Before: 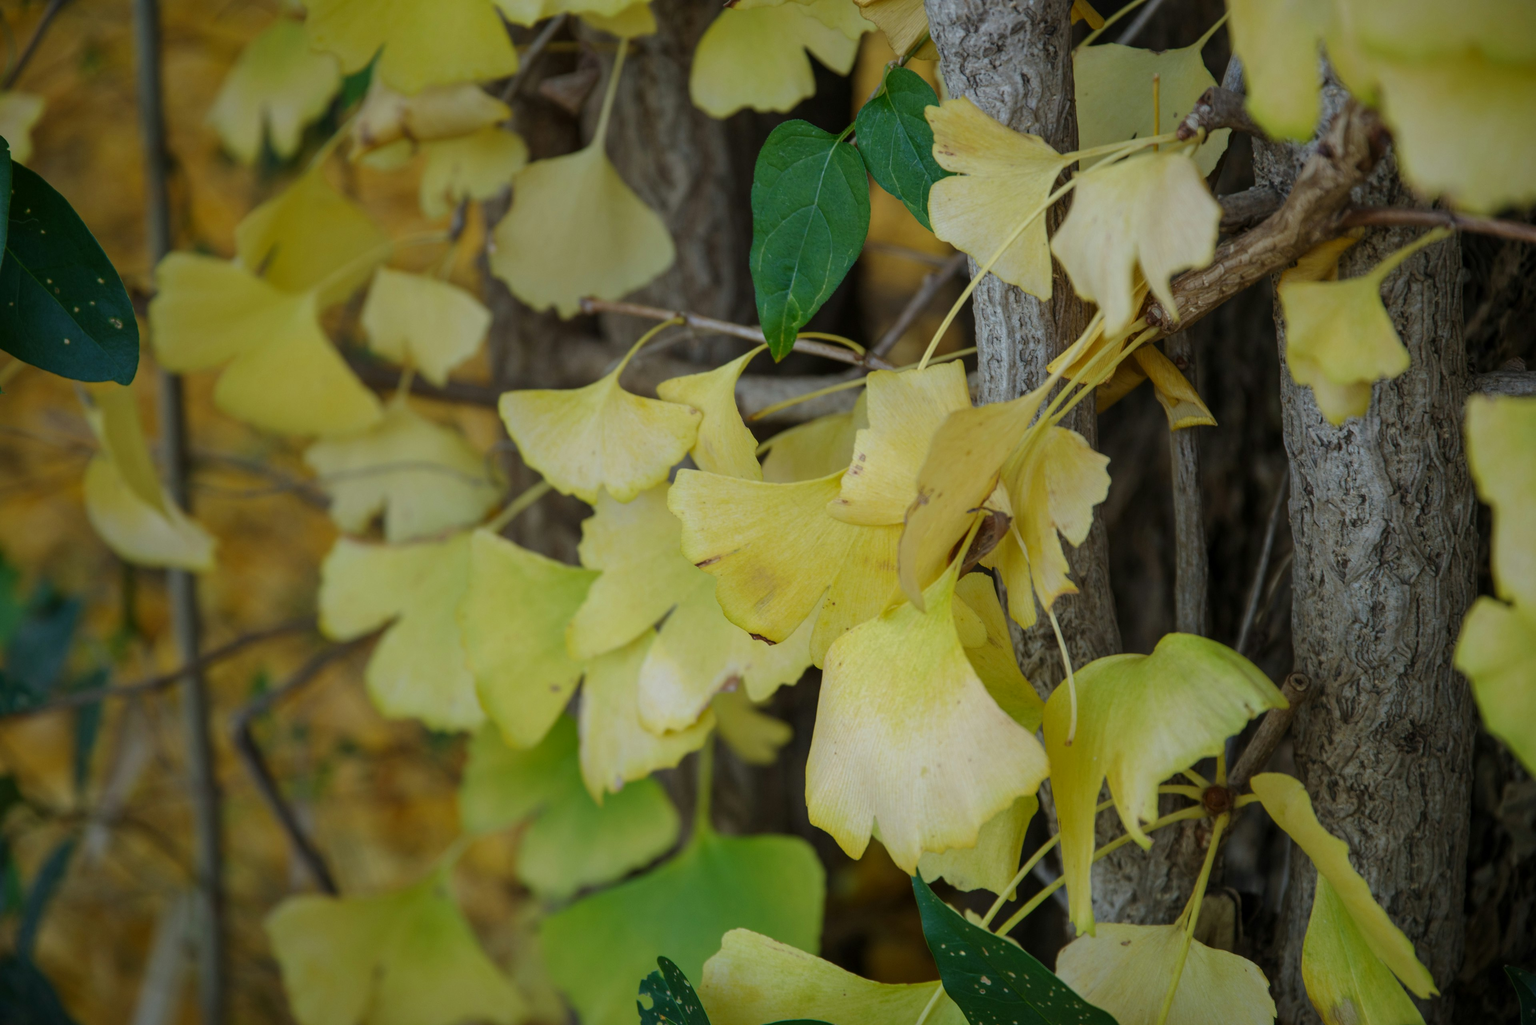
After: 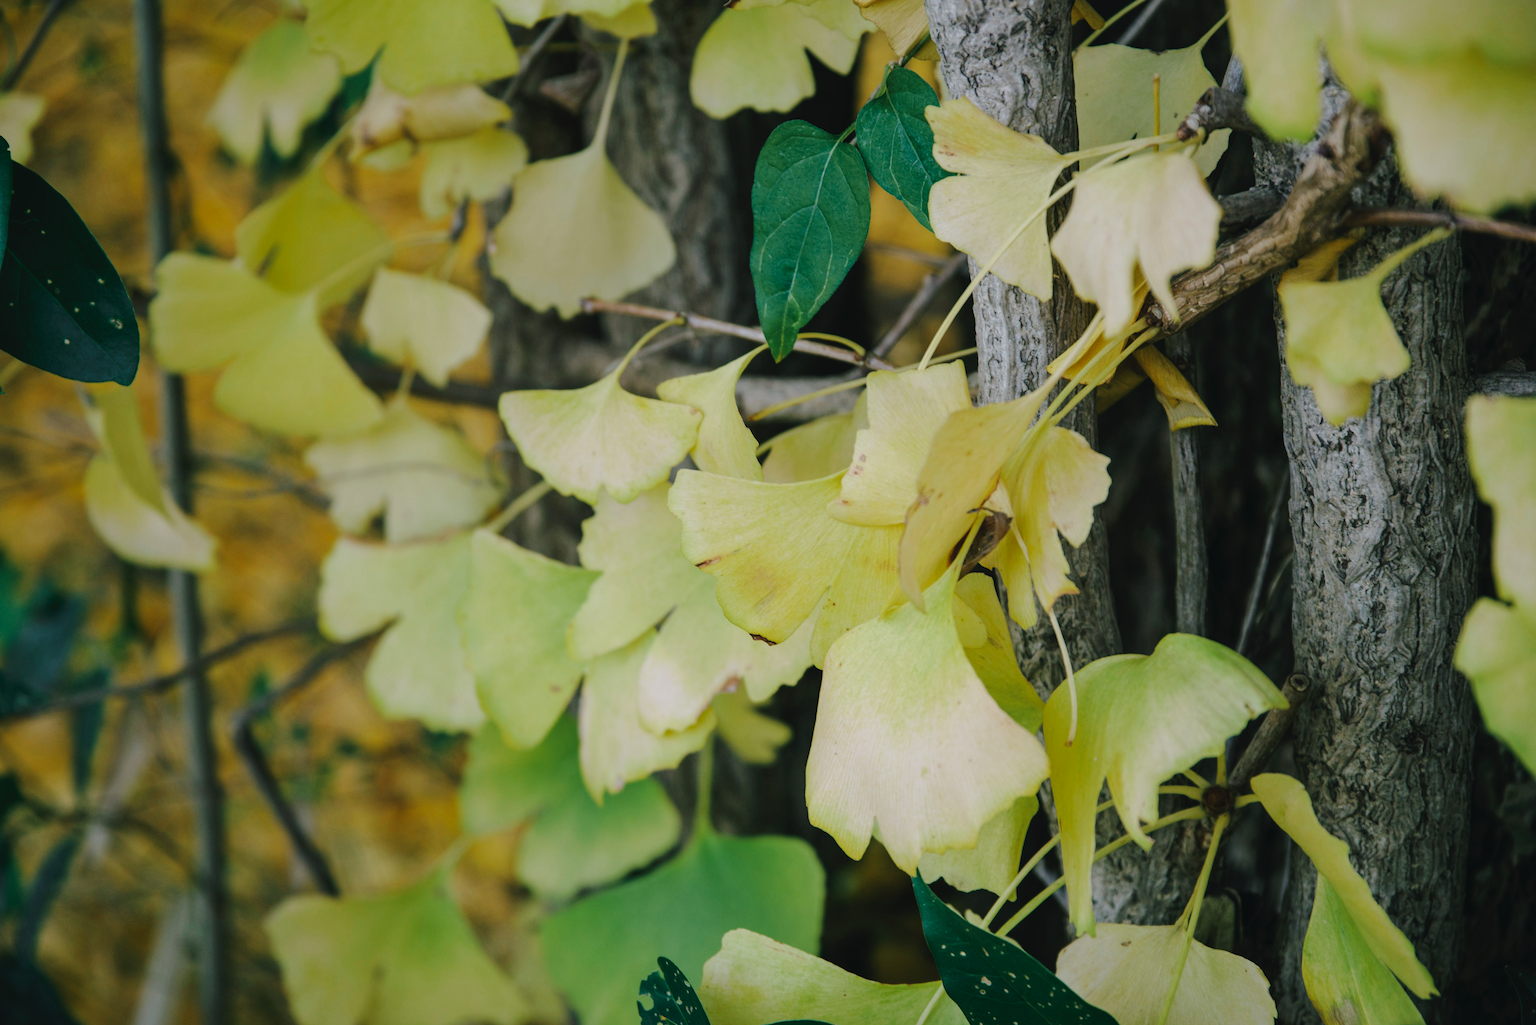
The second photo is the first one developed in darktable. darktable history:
tone curve: curves: ch0 [(0, 0) (0.003, 0.026) (0.011, 0.03) (0.025, 0.038) (0.044, 0.046) (0.069, 0.055) (0.1, 0.075) (0.136, 0.114) (0.177, 0.158) (0.224, 0.215) (0.277, 0.296) (0.335, 0.386) (0.399, 0.479) (0.468, 0.568) (0.543, 0.637) (0.623, 0.707) (0.709, 0.773) (0.801, 0.834) (0.898, 0.896) (1, 1)], preserve colors none
color look up table: target L [90.43, 93.5, 92.64, 88.21, 86.78, 84.03, 65.9, 59.25, 55.4, 51.13, 42.71, 23.03, 17.48, 201.65, 82.13, 71.96, 71.61, 61.06, 57.35, 55.59, 47.96, 47.4, 41.13, 39.53, 39.69, 30.41, 25.26, 2.411, 95.95, 87.52, 72.44, 66.3, 67.2, 65.26, 66.49, 52.86, 45.32, 42.45, 44.5, 36.83, 34.09, 16.64, 19.83, 6.7, 96.1, 84.67, 68.7, 50.66, 27.31], target a [-22.9, -5.147, -0.91, -24.26, -37.76, -14.25, -34.17, -55.37, -21.27, -28.32, -34.34, -20.05, -15.88, 0, -0.51, 39.92, 20.92, 40.06, 61.46, 59.3, 65.83, 23.77, 18.14, 45.71, 54.62, 4.636, 20.23, 1.101, 19.3, 22.14, 45.38, 3.129, 58.7, 9.84, 34.72, 65.51, 3.451, 39.21, 30.61, 37.14, 15.93, 30.05, 17.75, 9.881, -43.74, -25.97, -5.402, -22.6, -9.76], target b [35.8, 29.94, 9.565, 10.67, 24.33, -2.461, 11.58, 34.35, 34.24, 0.699, 22.13, 12.75, 8.136, -0.001, 64.56, 13.97, 37.13, 59.78, 45.26, 56.87, 24.31, 21.34, 38.67, 33.34, 46.12, 1.718, 33.7, 0.397, -9.904, -12.24, -19.79, -1.259, -36.16, -47.15, -44.19, -13.22, -43.86, -3.803, -36, -56.83, -71.36, -3.344, -40.25, -23.49, -10.84, -15.43, -34.48, -26.45, -11.27], num patches 49
